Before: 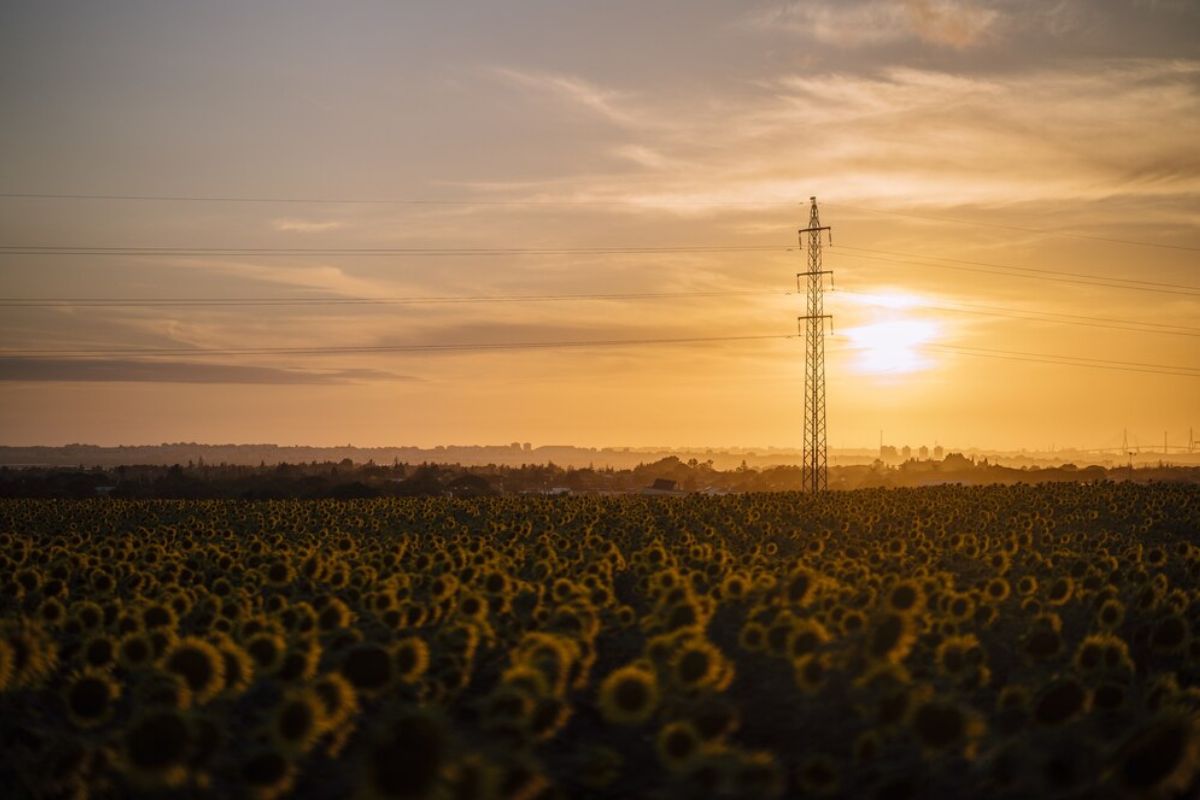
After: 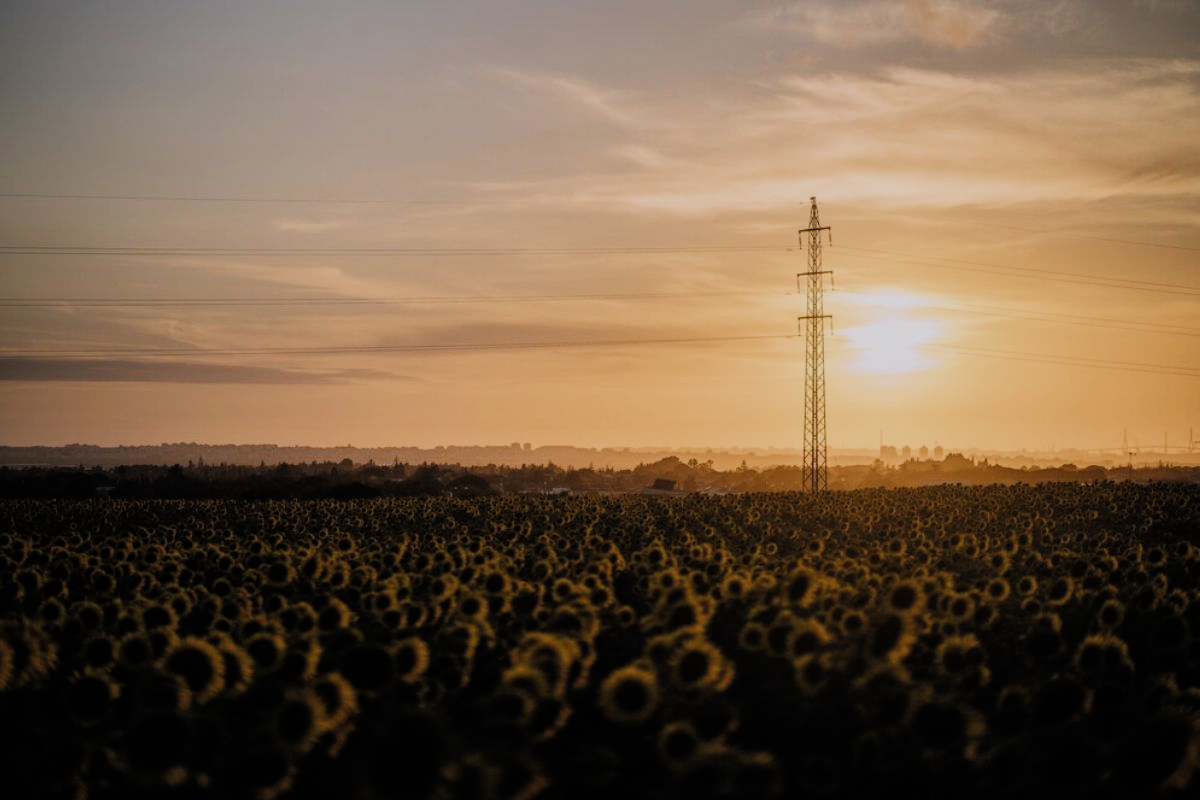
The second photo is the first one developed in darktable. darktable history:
filmic rgb: black relative exposure -7.65 EV, white relative exposure 4.56 EV, hardness 3.61, contrast 1.056, color science v4 (2020)
